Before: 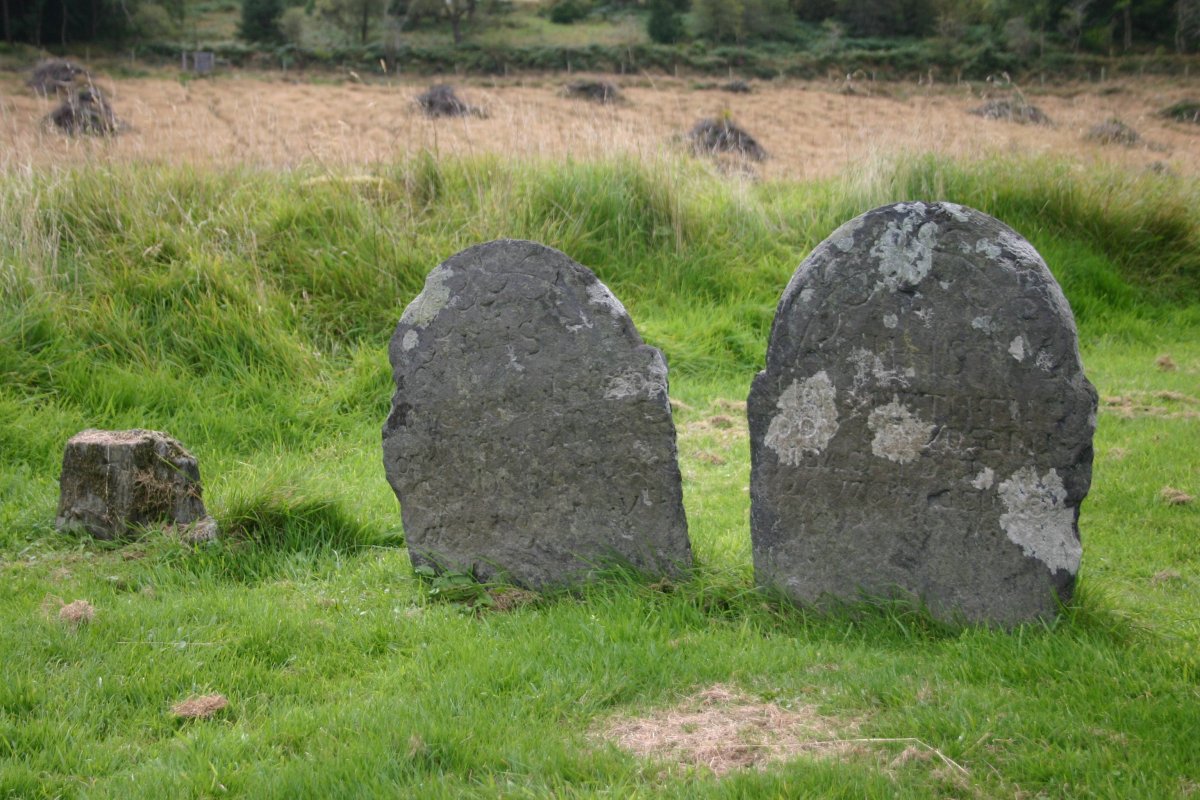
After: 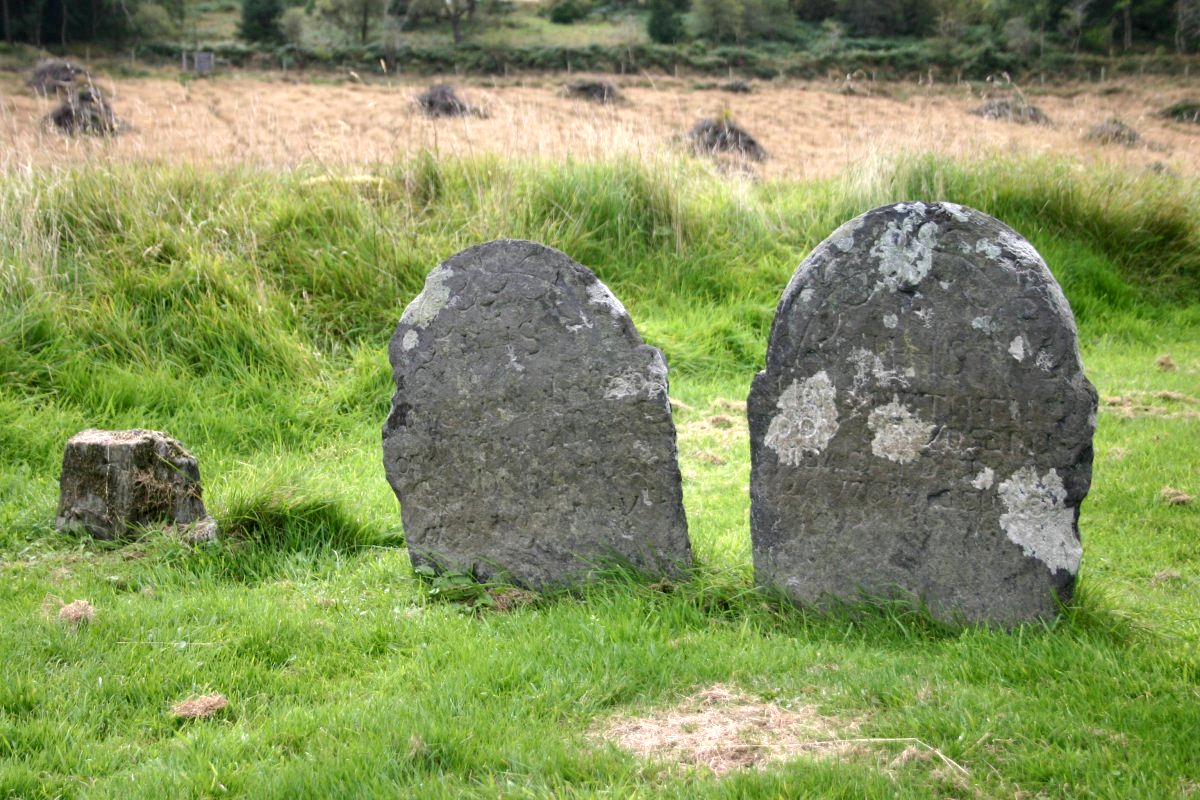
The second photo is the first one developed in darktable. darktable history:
exposure: black level correction 0.001, exposure 0.5 EV, compensate exposure bias true, compensate highlight preservation false
contrast equalizer: y [[0.546, 0.552, 0.554, 0.554, 0.552, 0.546], [0.5 ×6], [0.5 ×6], [0 ×6], [0 ×6]]
